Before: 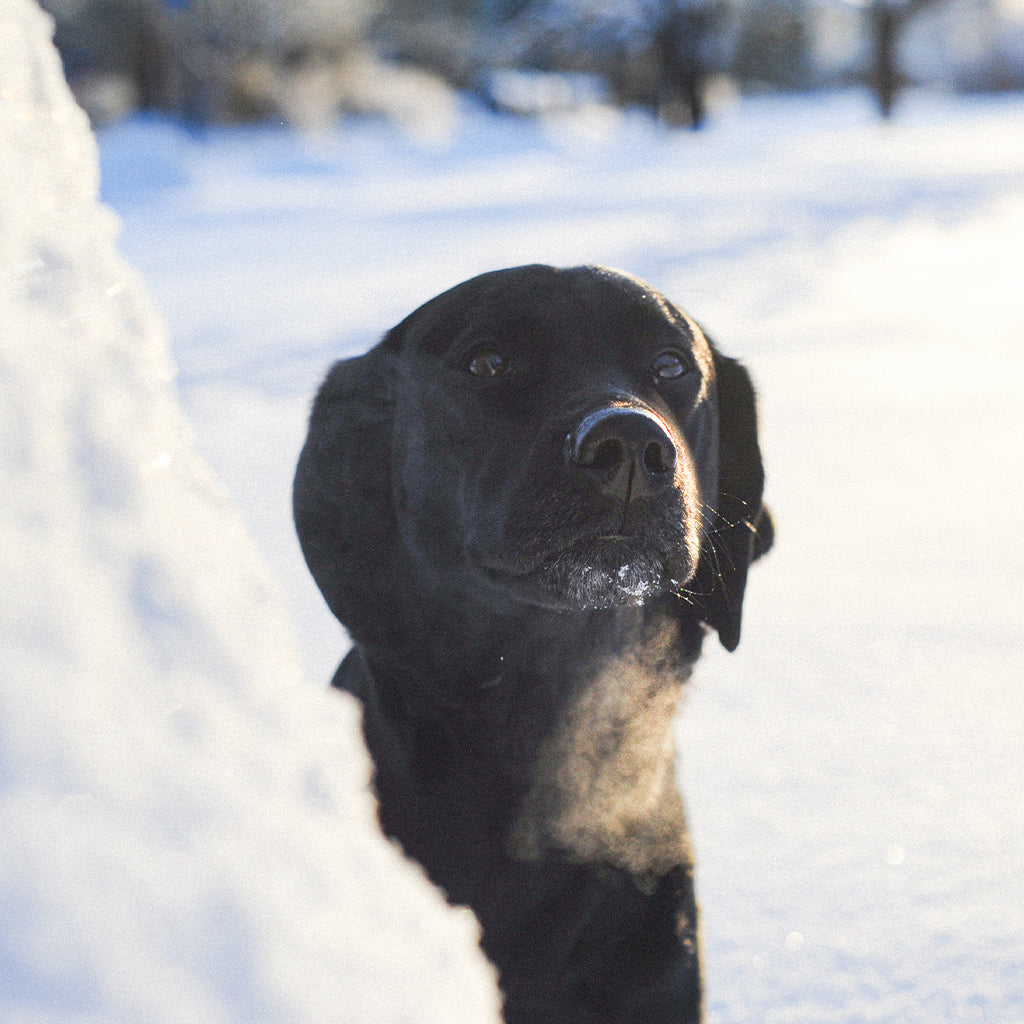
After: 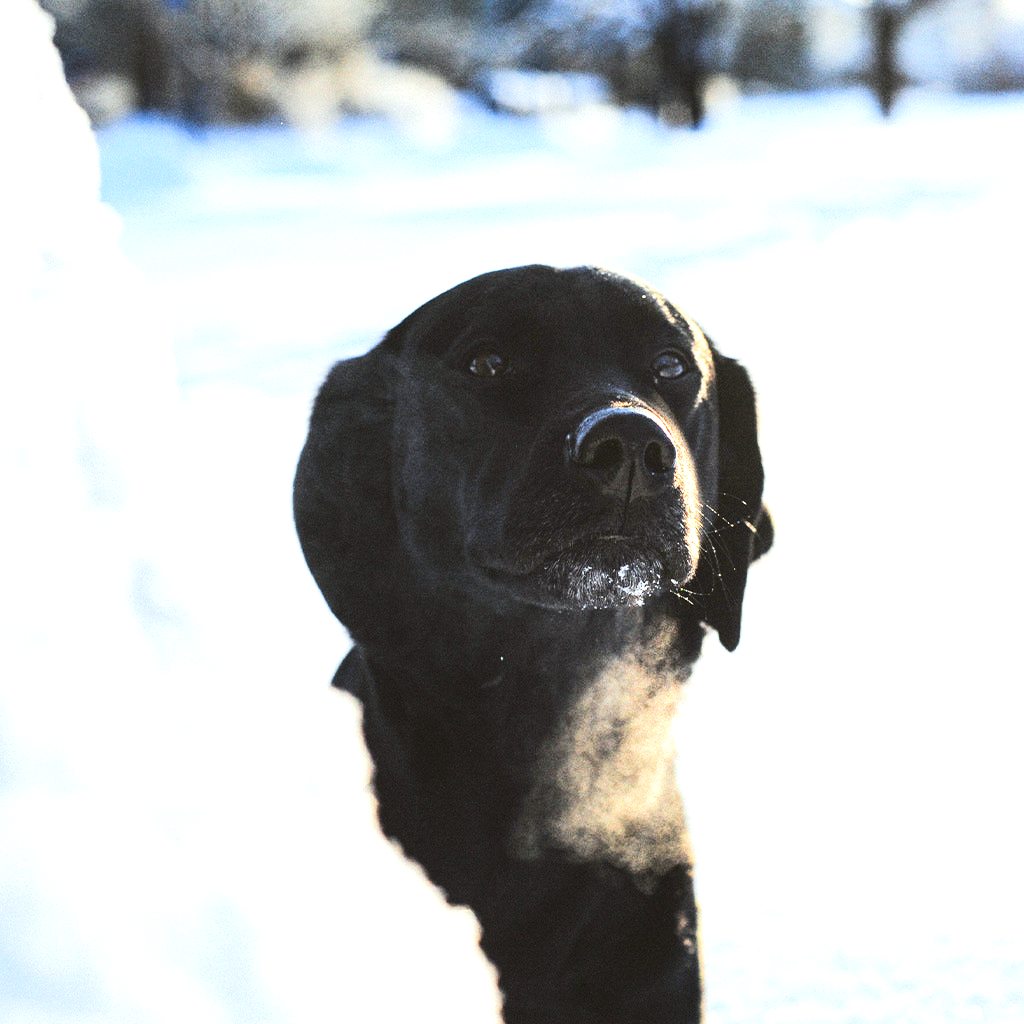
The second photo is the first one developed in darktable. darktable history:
tone curve: curves: ch0 [(0, 0.032) (0.181, 0.156) (0.751, 0.829) (1, 1)], color space Lab, linked channels, preserve colors none
color balance: lift [1.004, 1.002, 1.002, 0.998], gamma [1, 1.007, 1.002, 0.993], gain [1, 0.977, 1.013, 1.023], contrast -3.64%
tone equalizer: -8 EV -0.75 EV, -7 EV -0.7 EV, -6 EV -0.6 EV, -5 EV -0.4 EV, -3 EV 0.4 EV, -2 EV 0.6 EV, -1 EV 0.7 EV, +0 EV 0.75 EV, edges refinement/feathering 500, mask exposure compensation -1.57 EV, preserve details no
color balance rgb: global vibrance 0.5%
